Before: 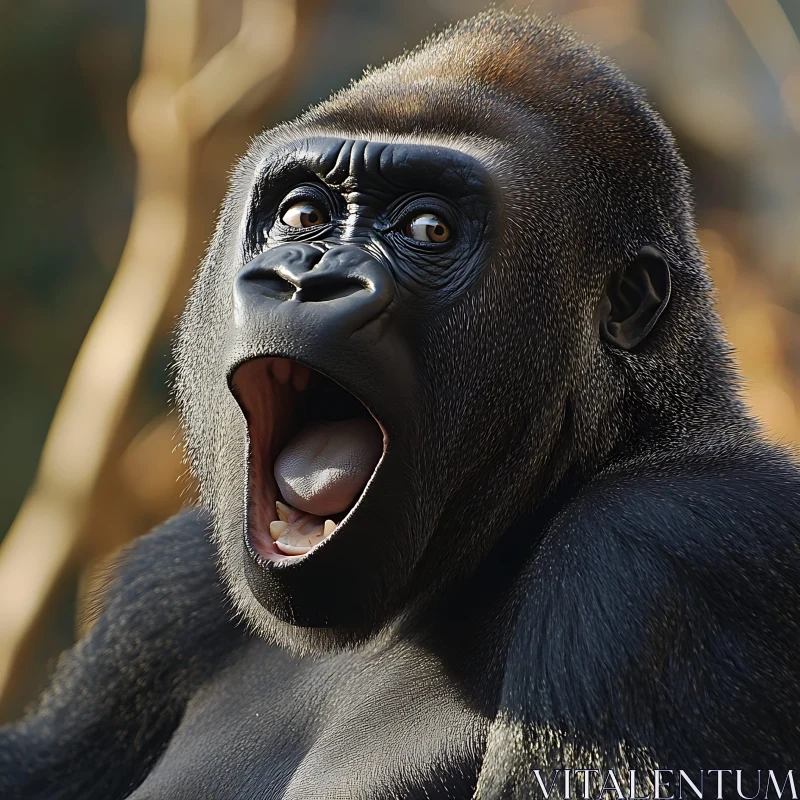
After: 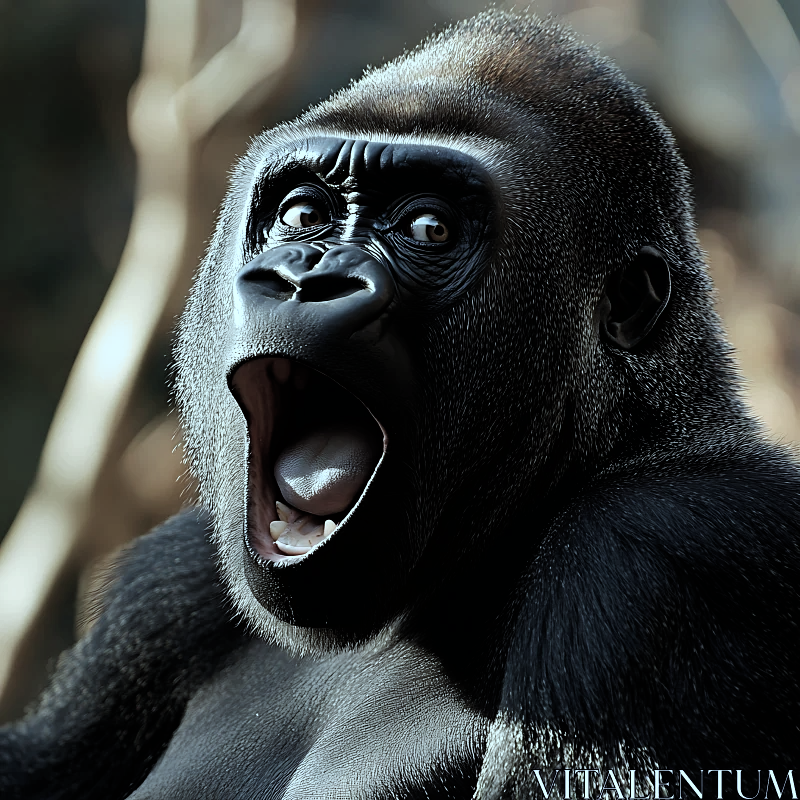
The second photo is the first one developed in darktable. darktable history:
filmic rgb: black relative exposure -8.23 EV, white relative exposure 2.2 EV, target white luminance 99.981%, hardness 7.18, latitude 74.41%, contrast 1.324, highlights saturation mix -1.6%, shadows ↔ highlights balance 30.23%
color correction: highlights a* -13.36, highlights b* -17.47, saturation 0.702
color balance rgb: perceptual saturation grading › global saturation -31.628%, global vibrance 50.442%
